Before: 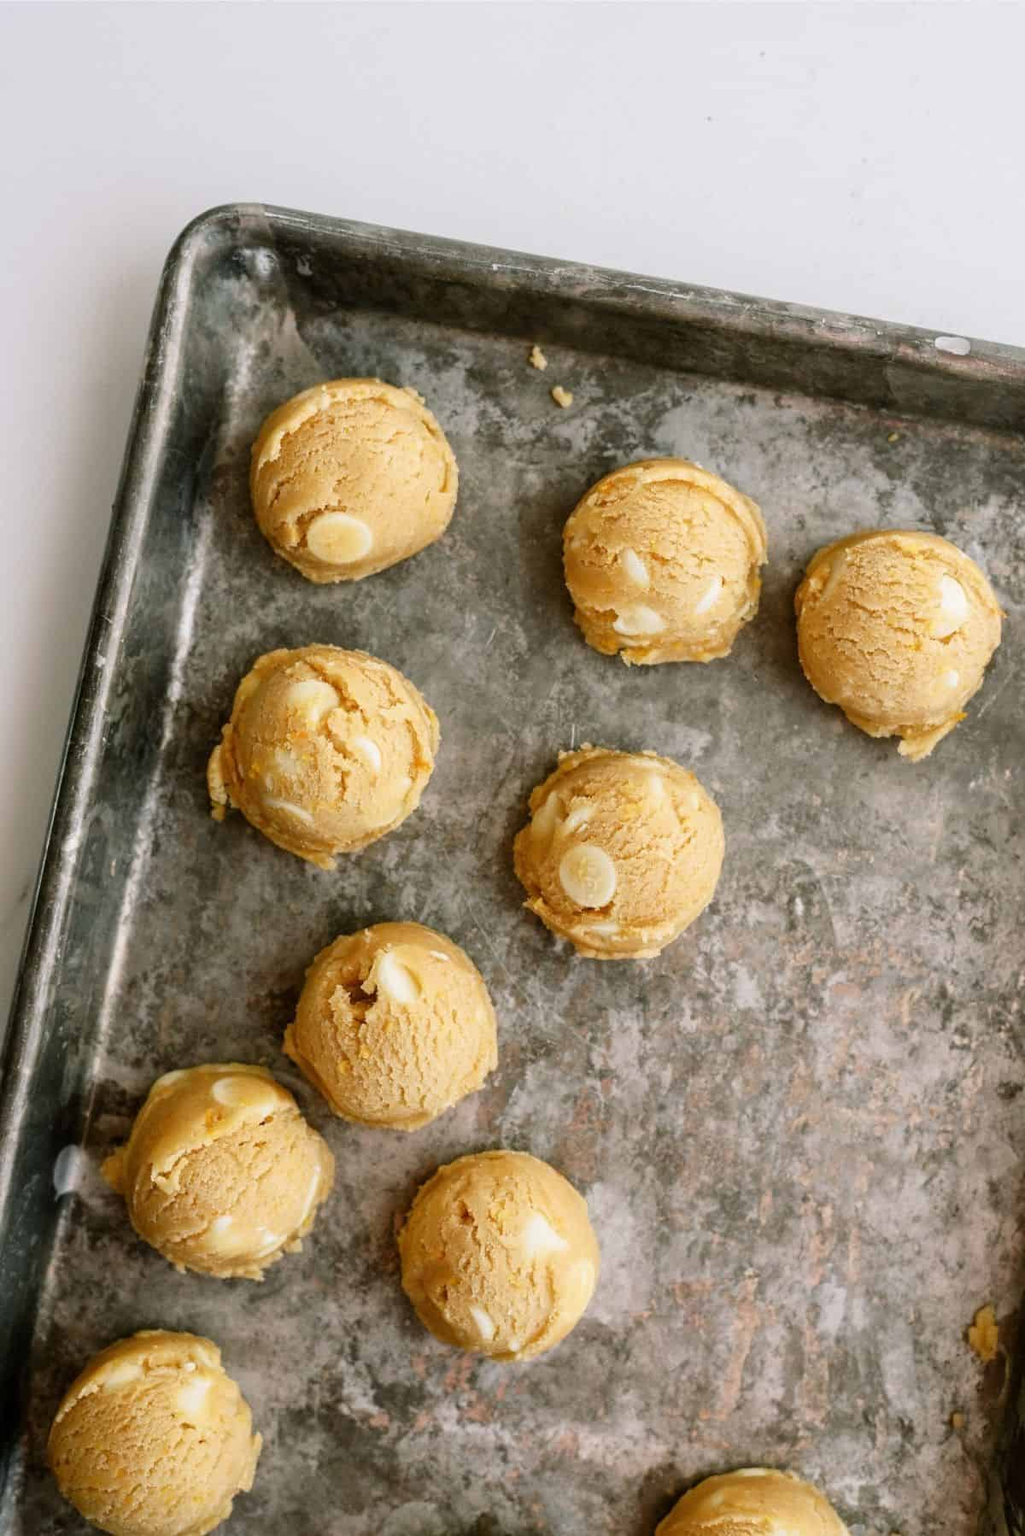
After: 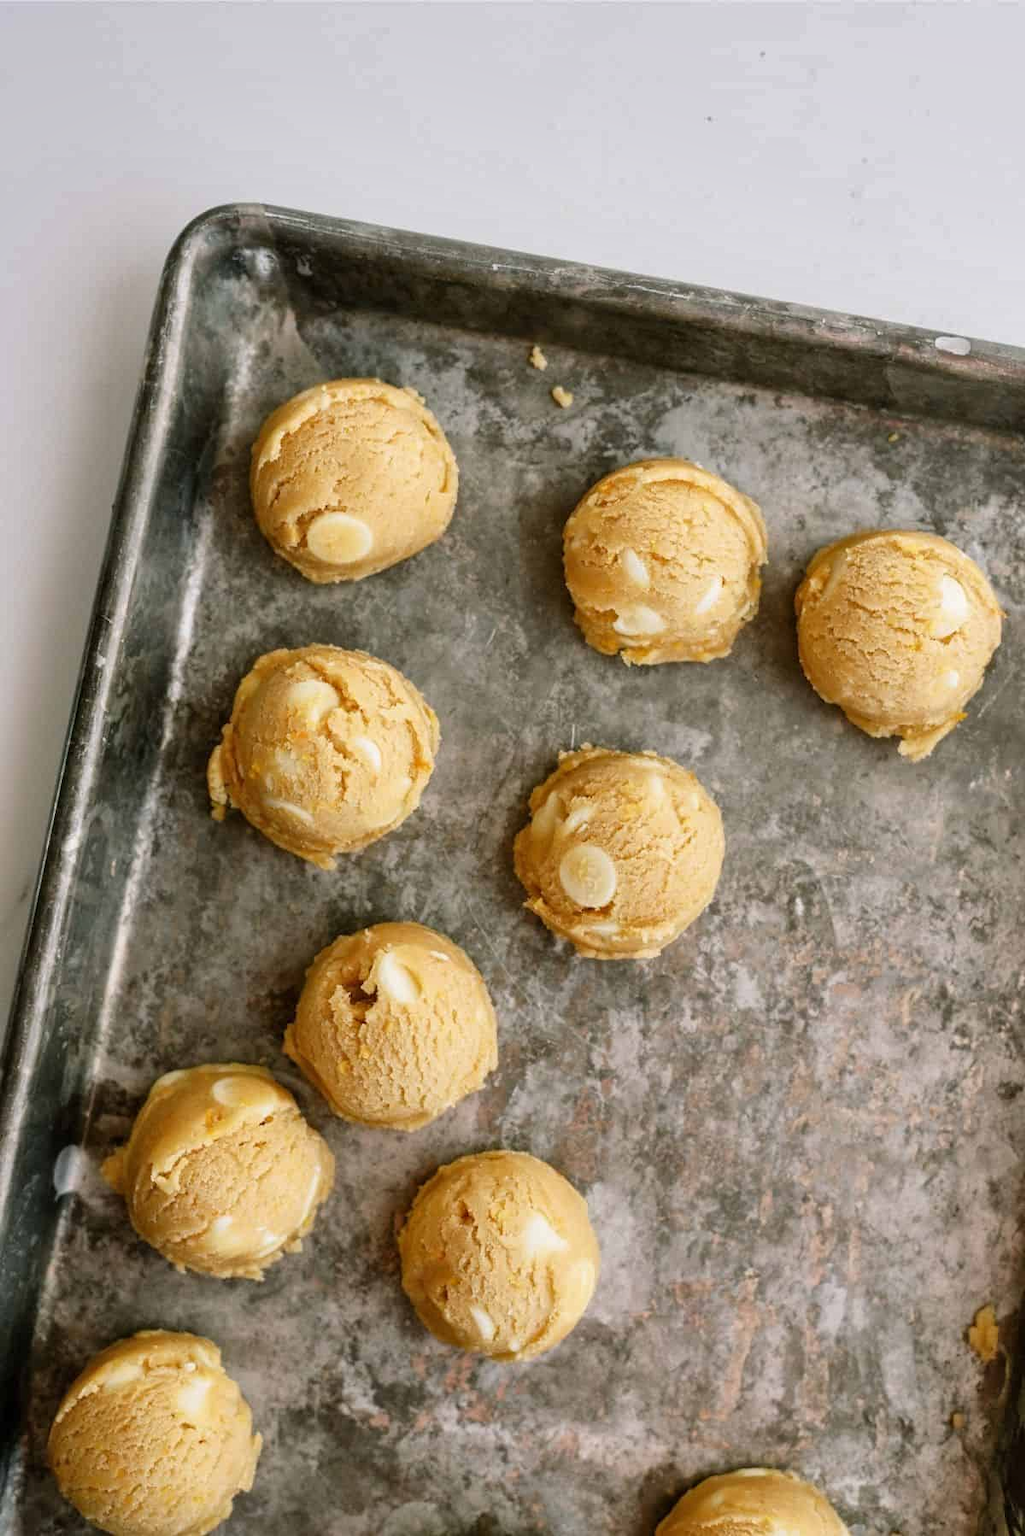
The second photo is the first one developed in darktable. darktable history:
shadows and highlights: shadows color adjustment 97.68%, soften with gaussian
